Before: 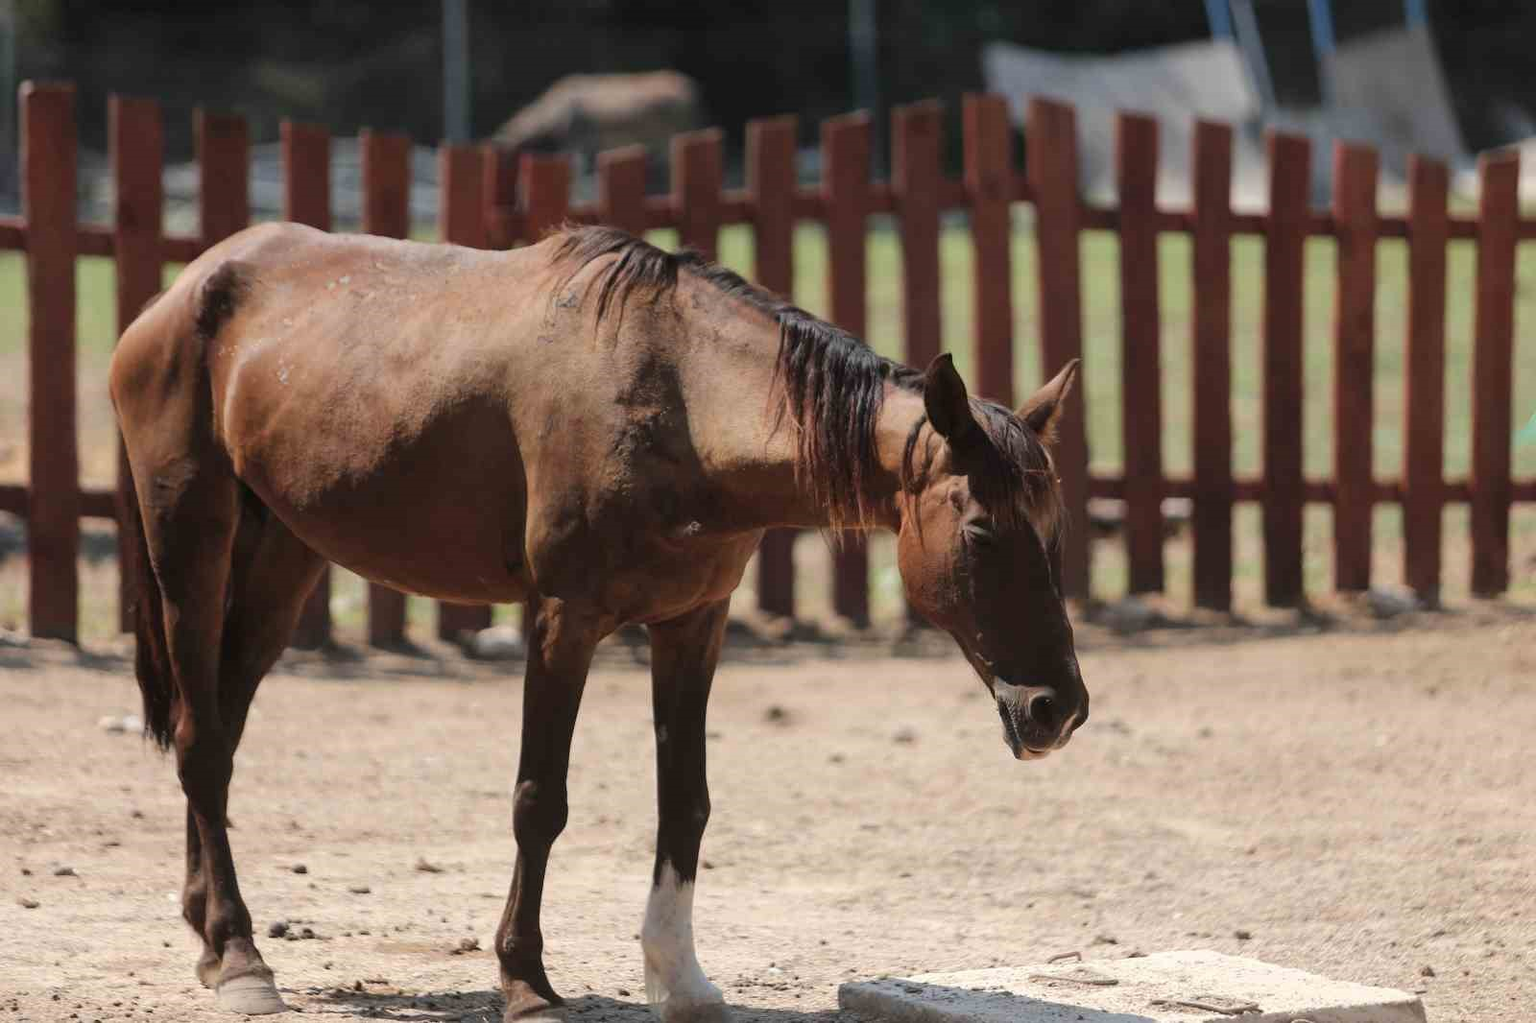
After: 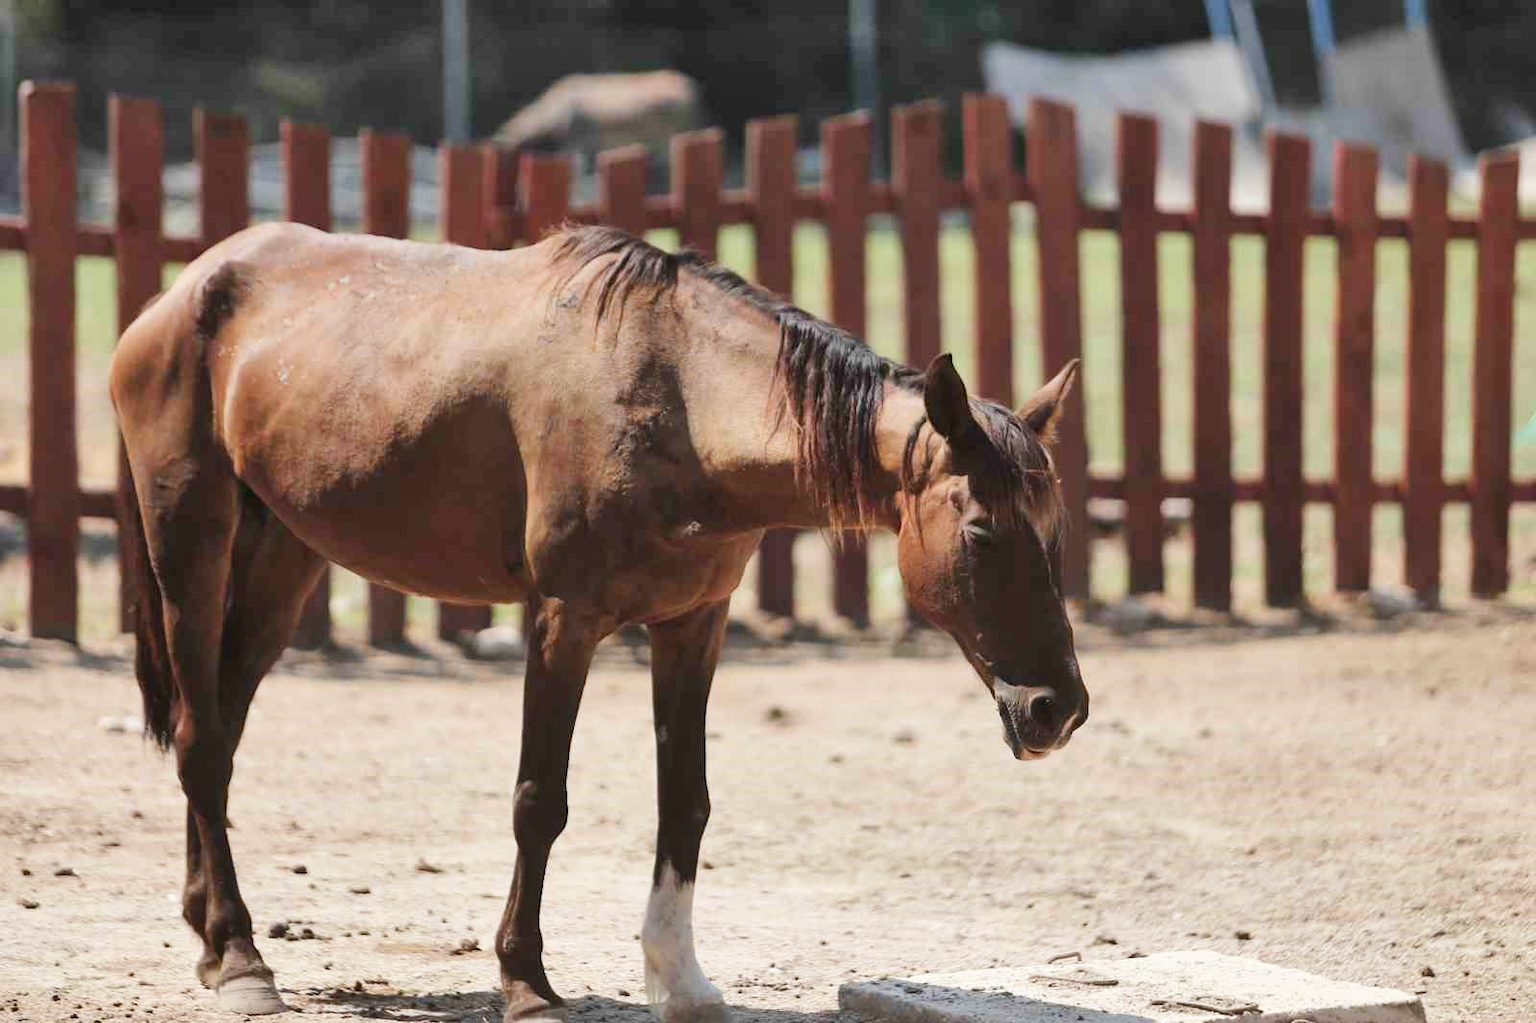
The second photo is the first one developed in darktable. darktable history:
base curve: curves: ch0 [(0, 0) (0.204, 0.334) (0.55, 0.733) (1, 1)], preserve colors none
shadows and highlights: low approximation 0.01, soften with gaussian
